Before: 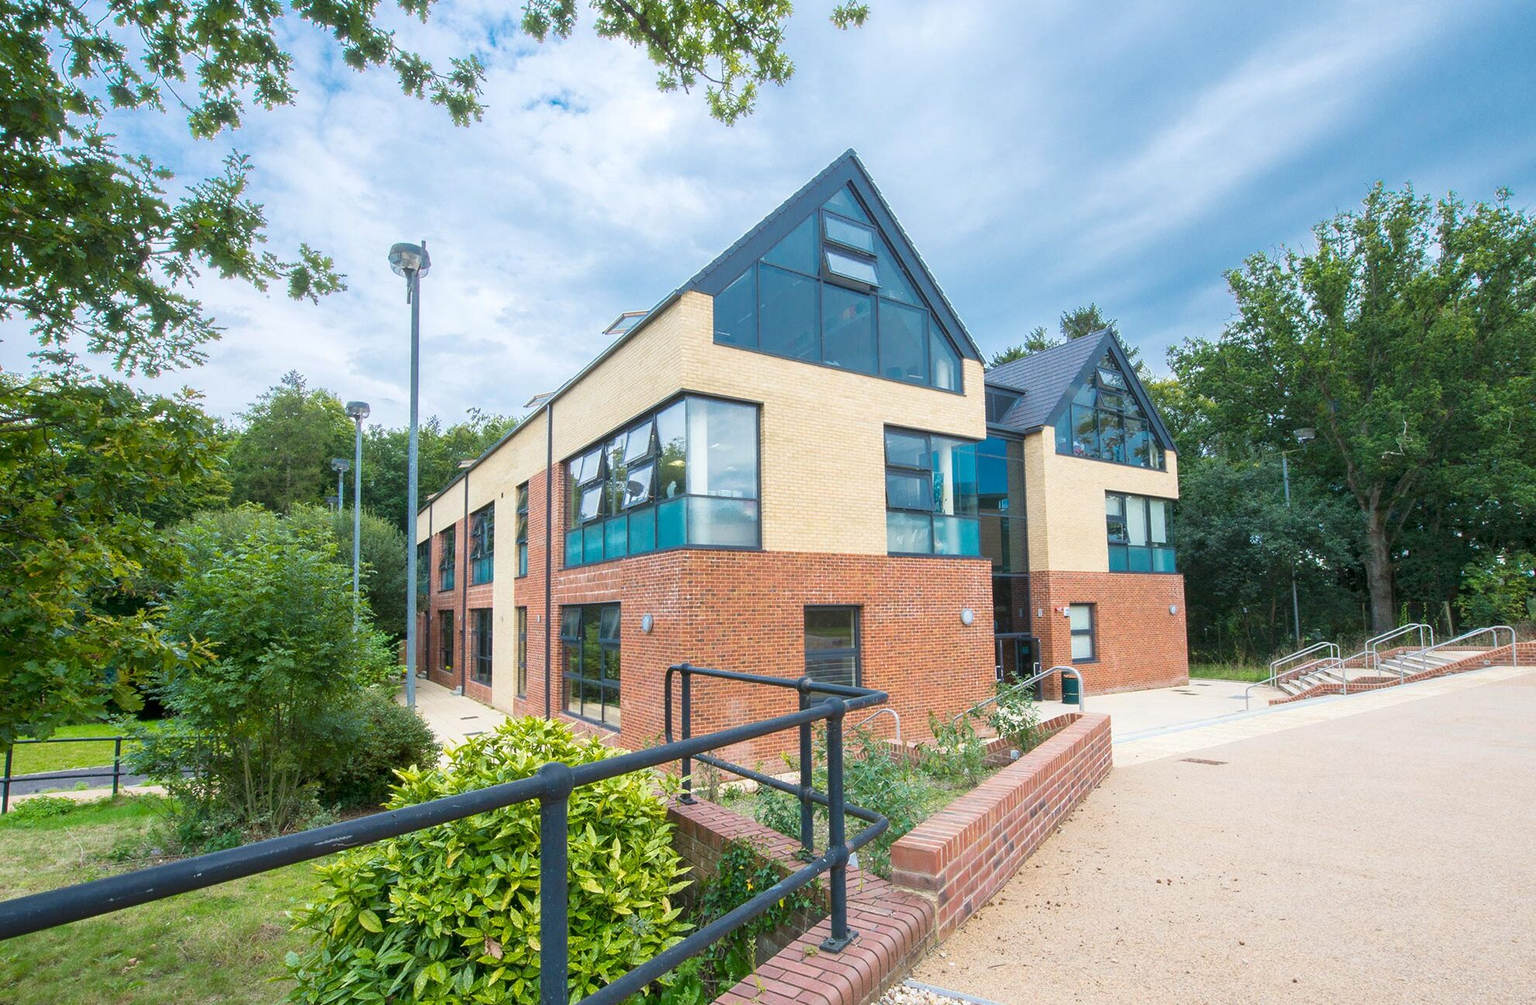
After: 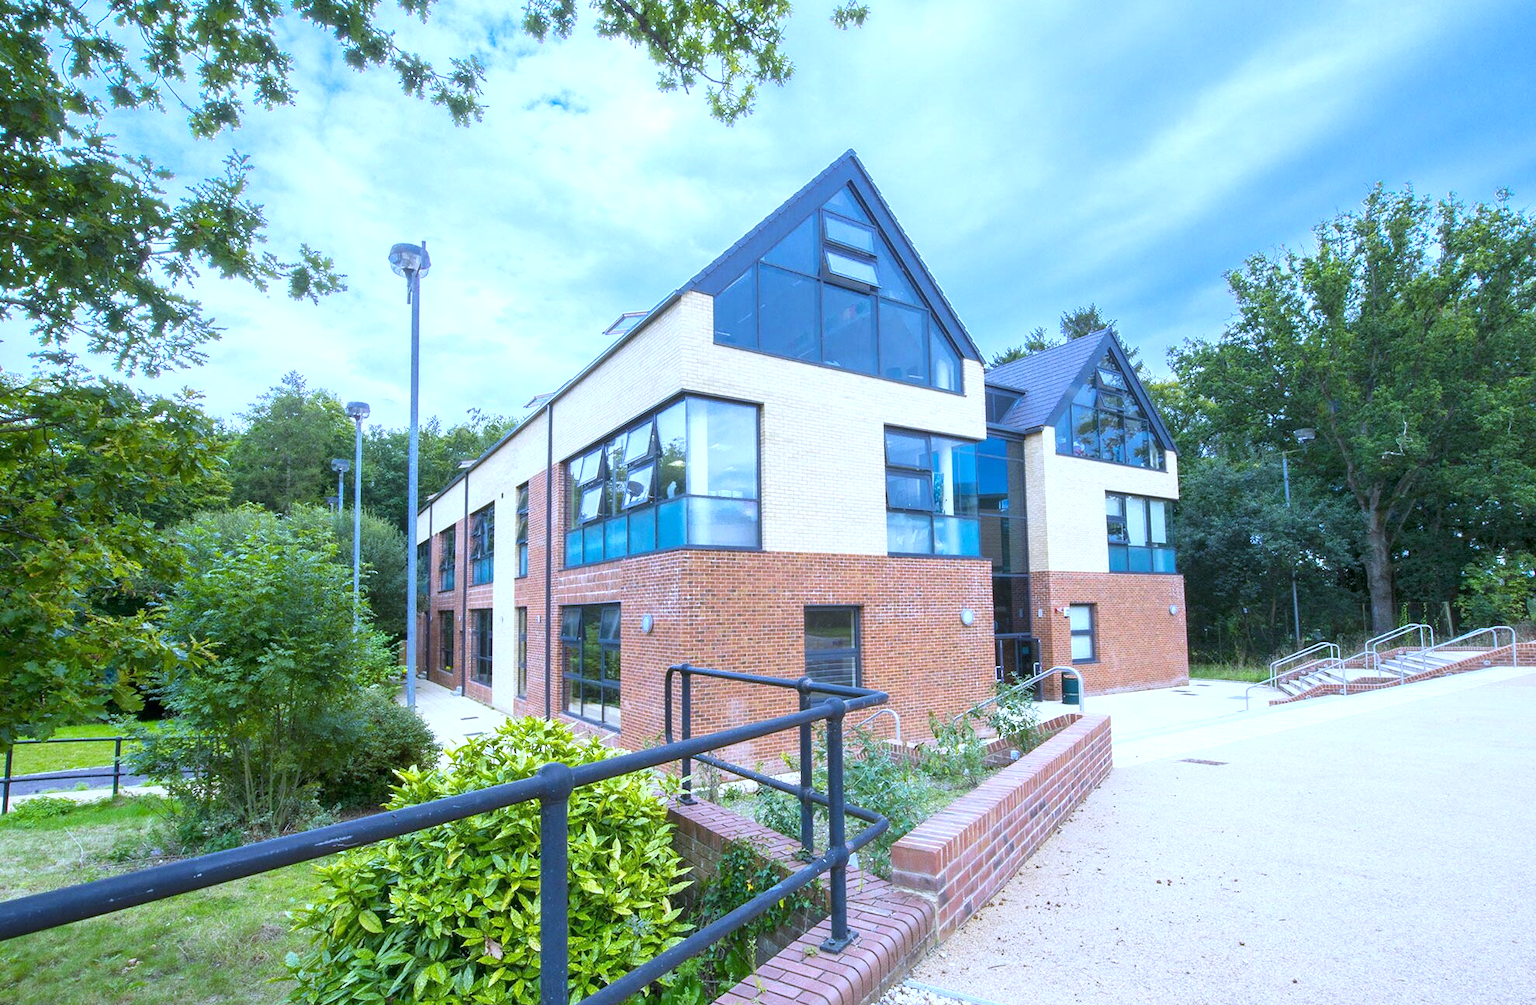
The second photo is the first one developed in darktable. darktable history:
exposure: exposure 0.4 EV, compensate highlight preservation false
white balance: red 0.871, blue 1.249
